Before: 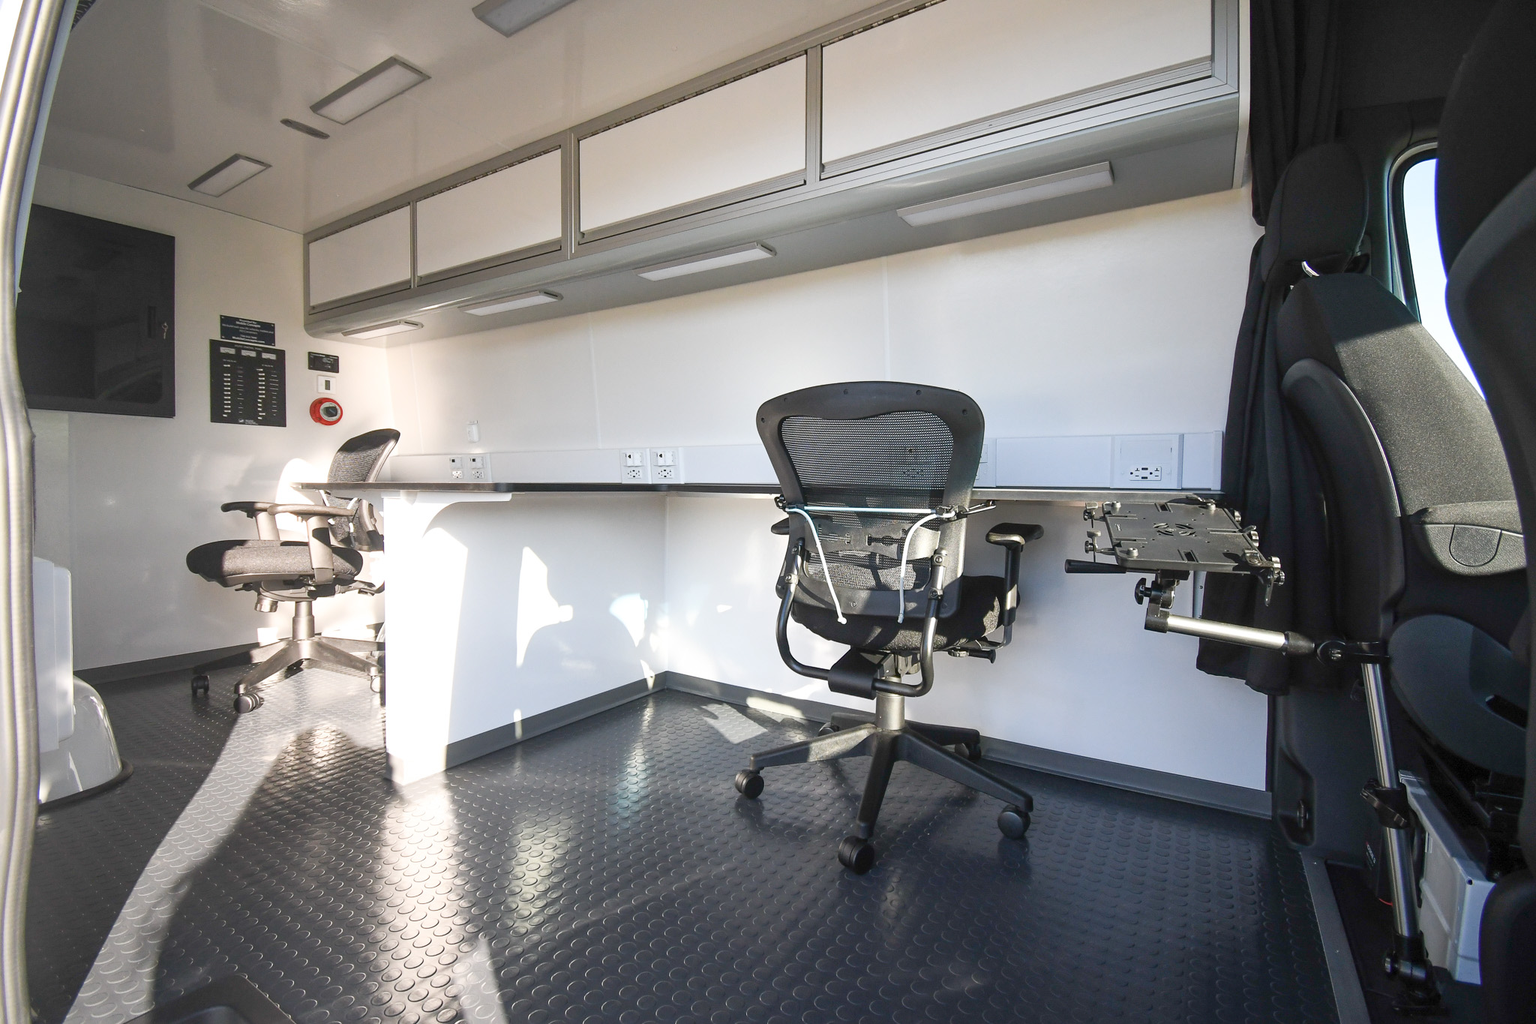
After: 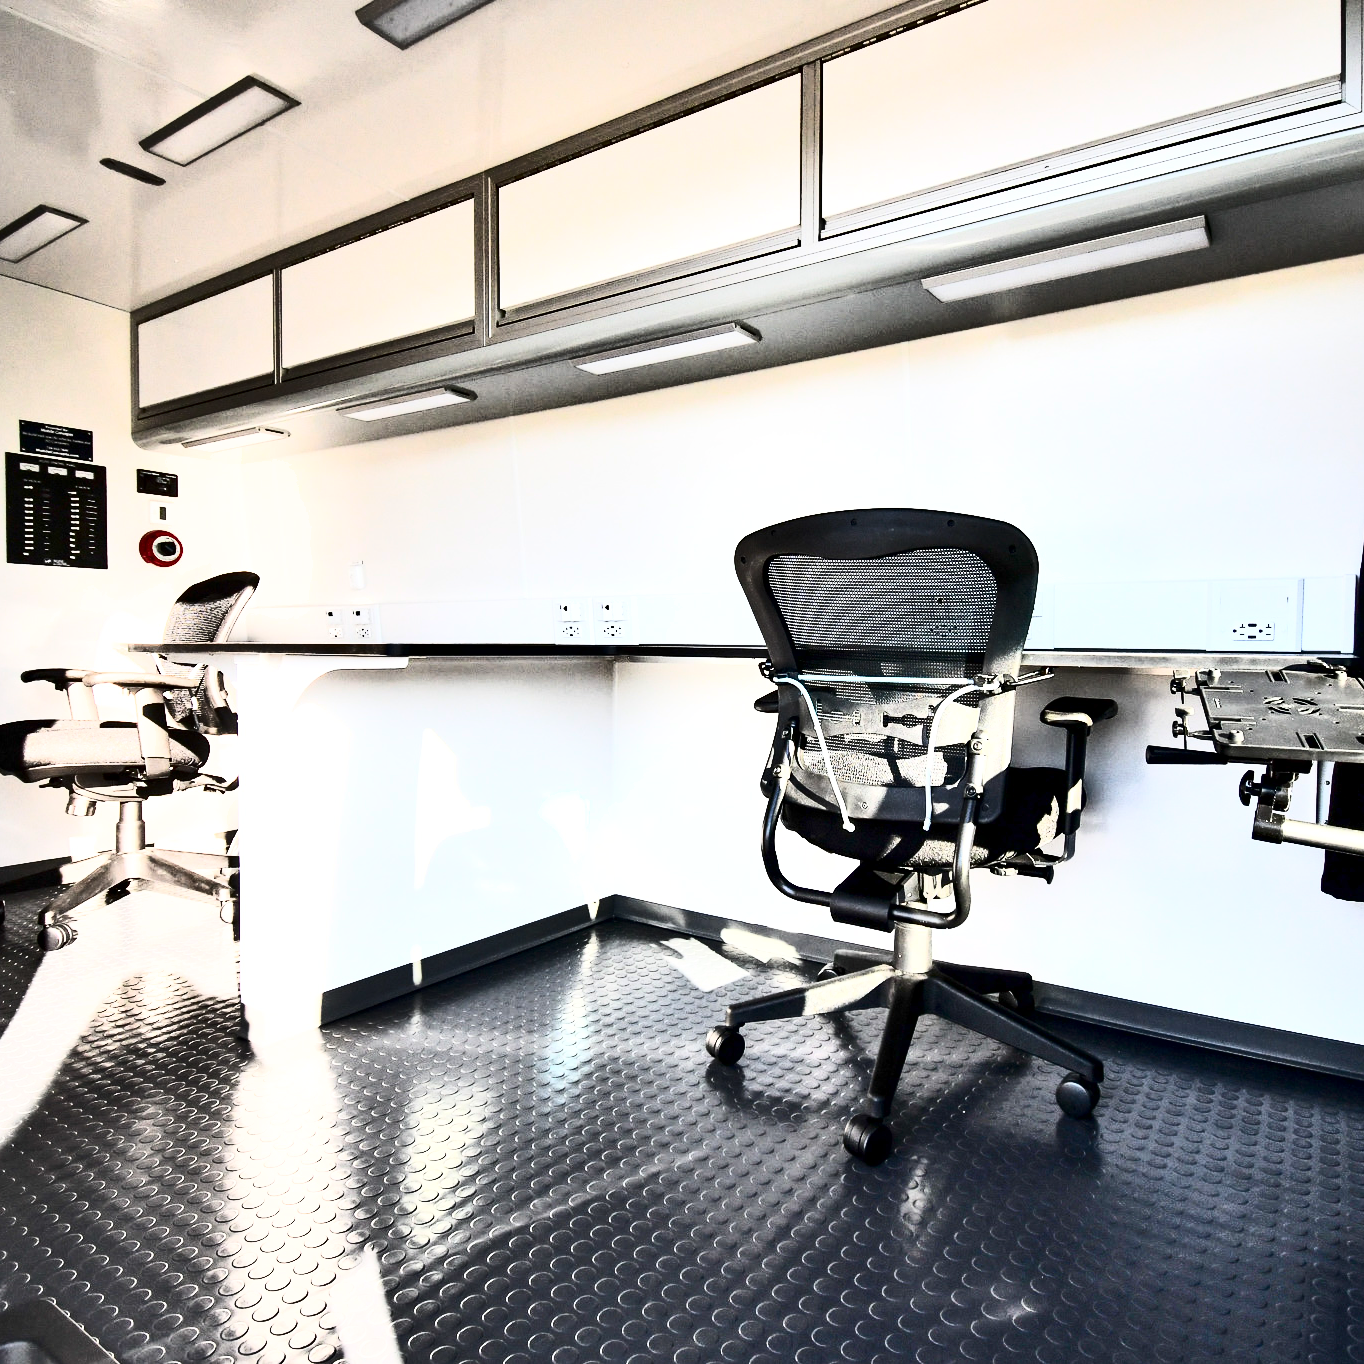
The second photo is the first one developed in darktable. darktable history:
color zones: mix -131.55%
contrast brightness saturation: contrast 0.275
exposure: exposure 0.203 EV, compensate exposure bias true, compensate highlight preservation false
tone curve: curves: ch0 [(0, 0) (0.003, 0.003) (0.011, 0.013) (0.025, 0.029) (0.044, 0.052) (0.069, 0.082) (0.1, 0.118) (0.136, 0.161) (0.177, 0.21) (0.224, 0.27) (0.277, 0.38) (0.335, 0.49) (0.399, 0.594) (0.468, 0.692) (0.543, 0.794) (0.623, 0.857) (0.709, 0.919) (0.801, 0.955) (0.898, 0.978) (1, 1)], color space Lab, independent channels, preserve colors none
crop and rotate: left 13.427%, right 19.932%
contrast equalizer: y [[0.609, 0.611, 0.615, 0.613, 0.607, 0.603], [0.504, 0.498, 0.496, 0.499, 0.506, 0.516], [0 ×6], [0 ×6], [0 ×6]]
shadows and highlights: soften with gaussian
